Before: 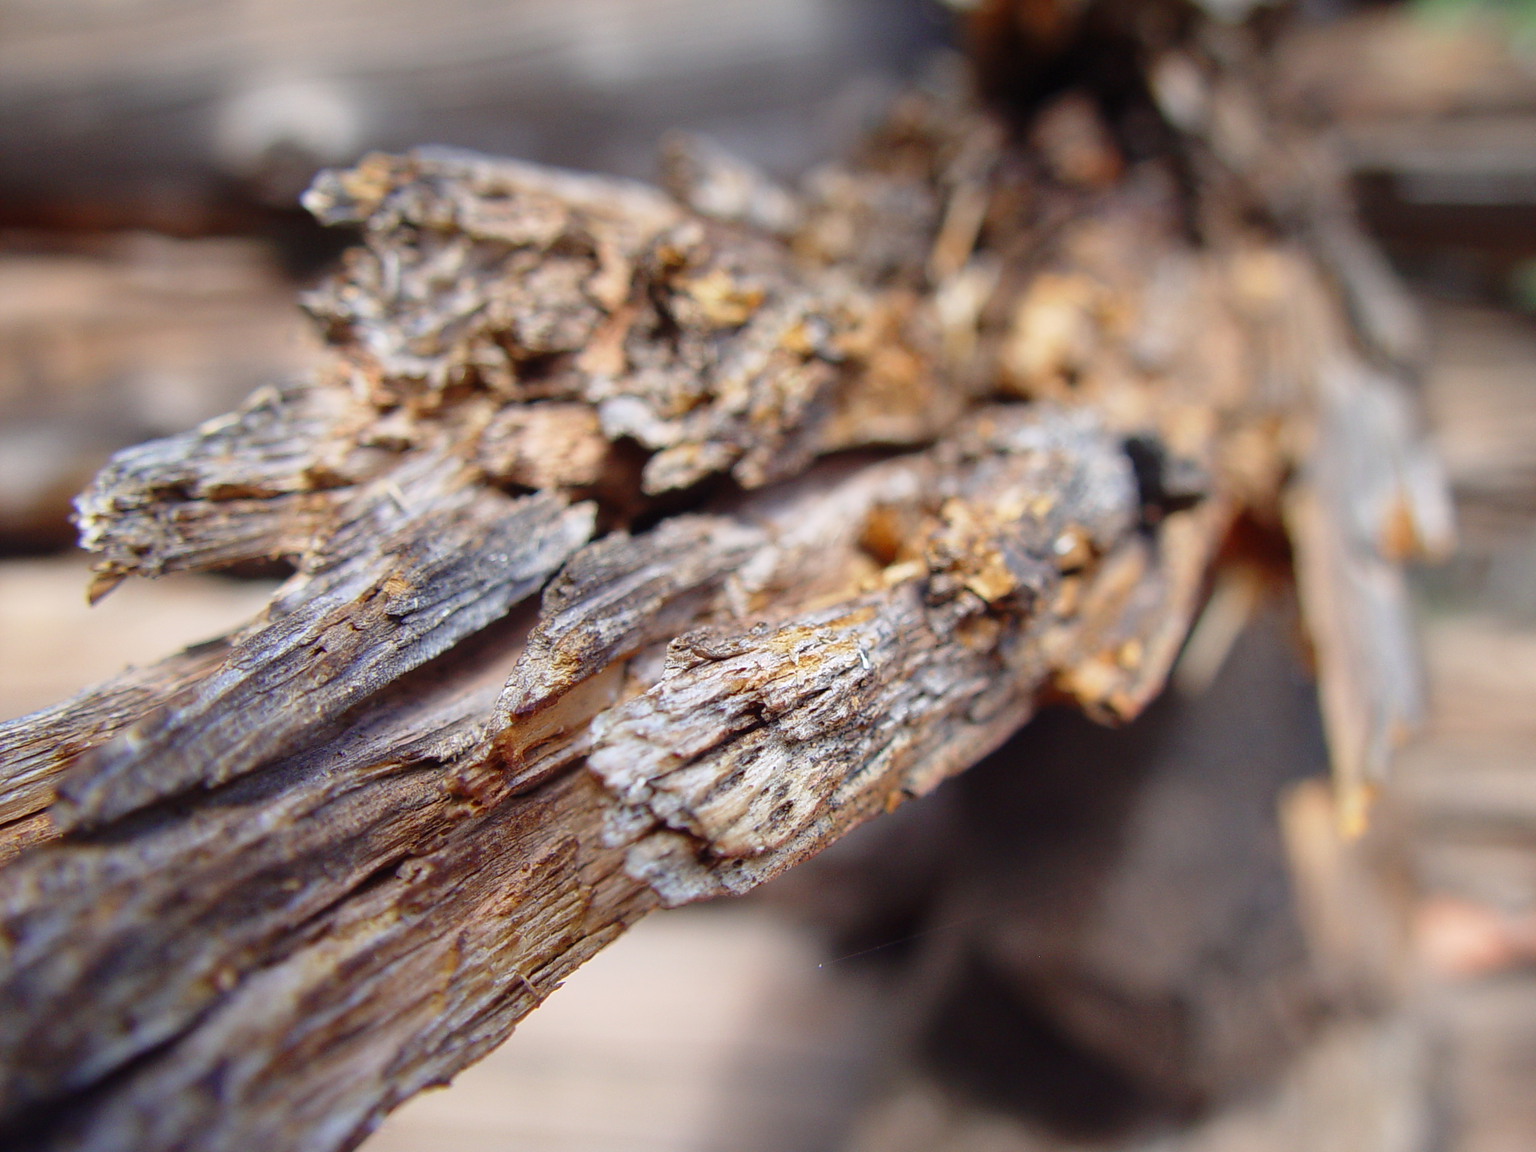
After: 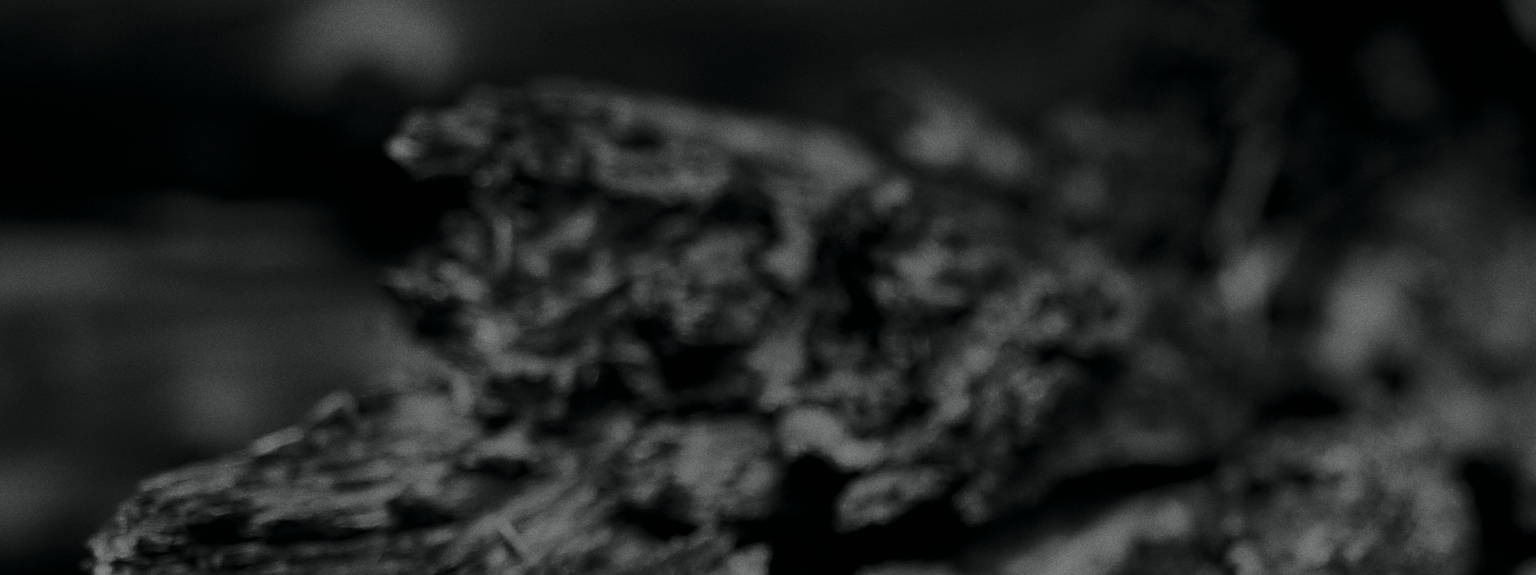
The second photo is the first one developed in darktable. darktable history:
sharpen: on, module defaults
color correction: highlights a* 0.003, highlights b* -0.283
grain: coarseness 0.09 ISO
tone curve: curves: ch0 [(0, 0) (0.227, 0.17) (0.766, 0.774) (1, 1)]; ch1 [(0, 0) (0.114, 0.127) (0.437, 0.452) (0.498, 0.495) (0.579, 0.576) (1, 1)]; ch2 [(0, 0) (0.233, 0.259) (0.493, 0.492) (0.568, 0.579) (1, 1)], color space Lab, independent channels, preserve colors none
crop: left 0.579%, top 7.627%, right 23.167%, bottom 54.275%
contrast brightness saturation: contrast 0.02, brightness -1, saturation -1
filmic rgb: black relative exposure -16 EV, white relative exposure 6.12 EV, hardness 5.22
exposure: black level correction 0.004, exposure 0.014 EV, compensate highlight preservation false
